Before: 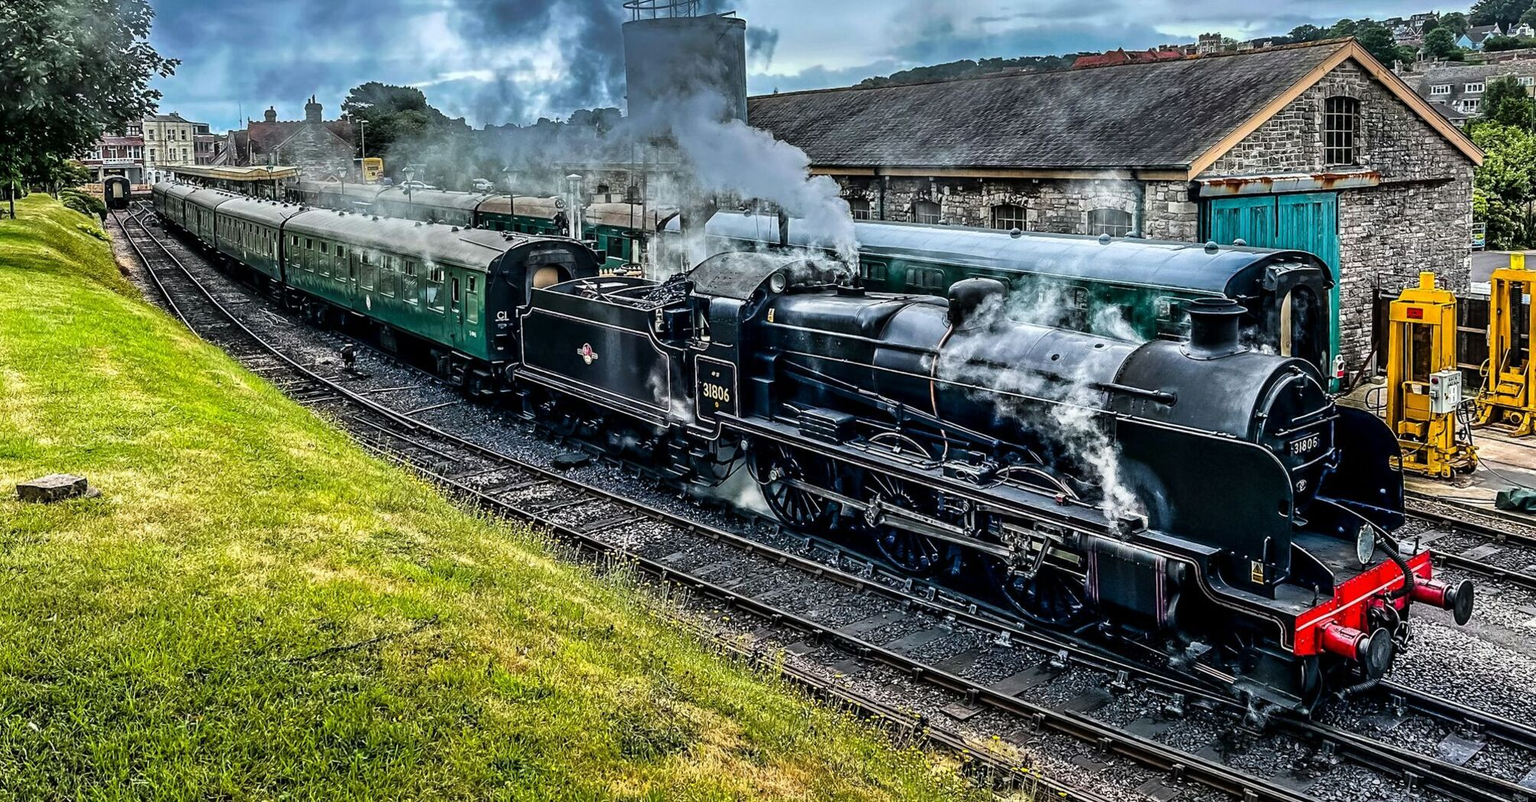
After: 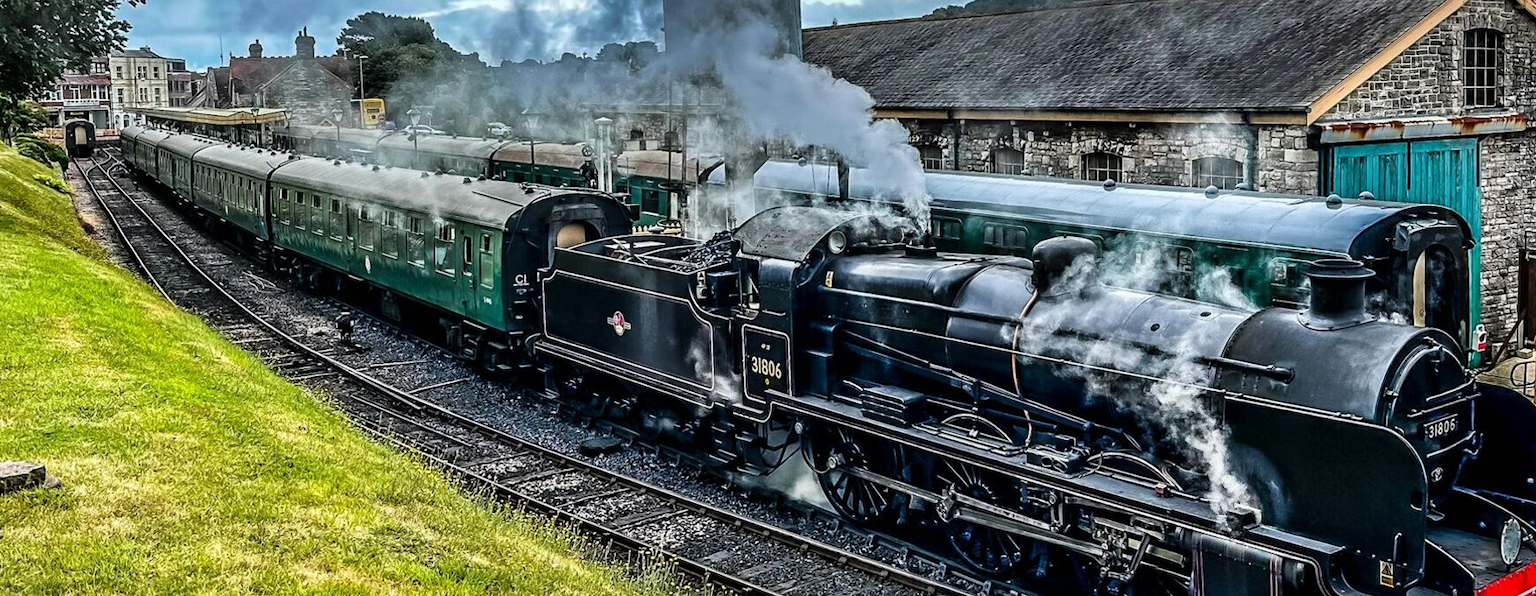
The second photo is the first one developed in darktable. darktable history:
crop: left 3.087%, top 8.994%, right 9.639%, bottom 25.927%
